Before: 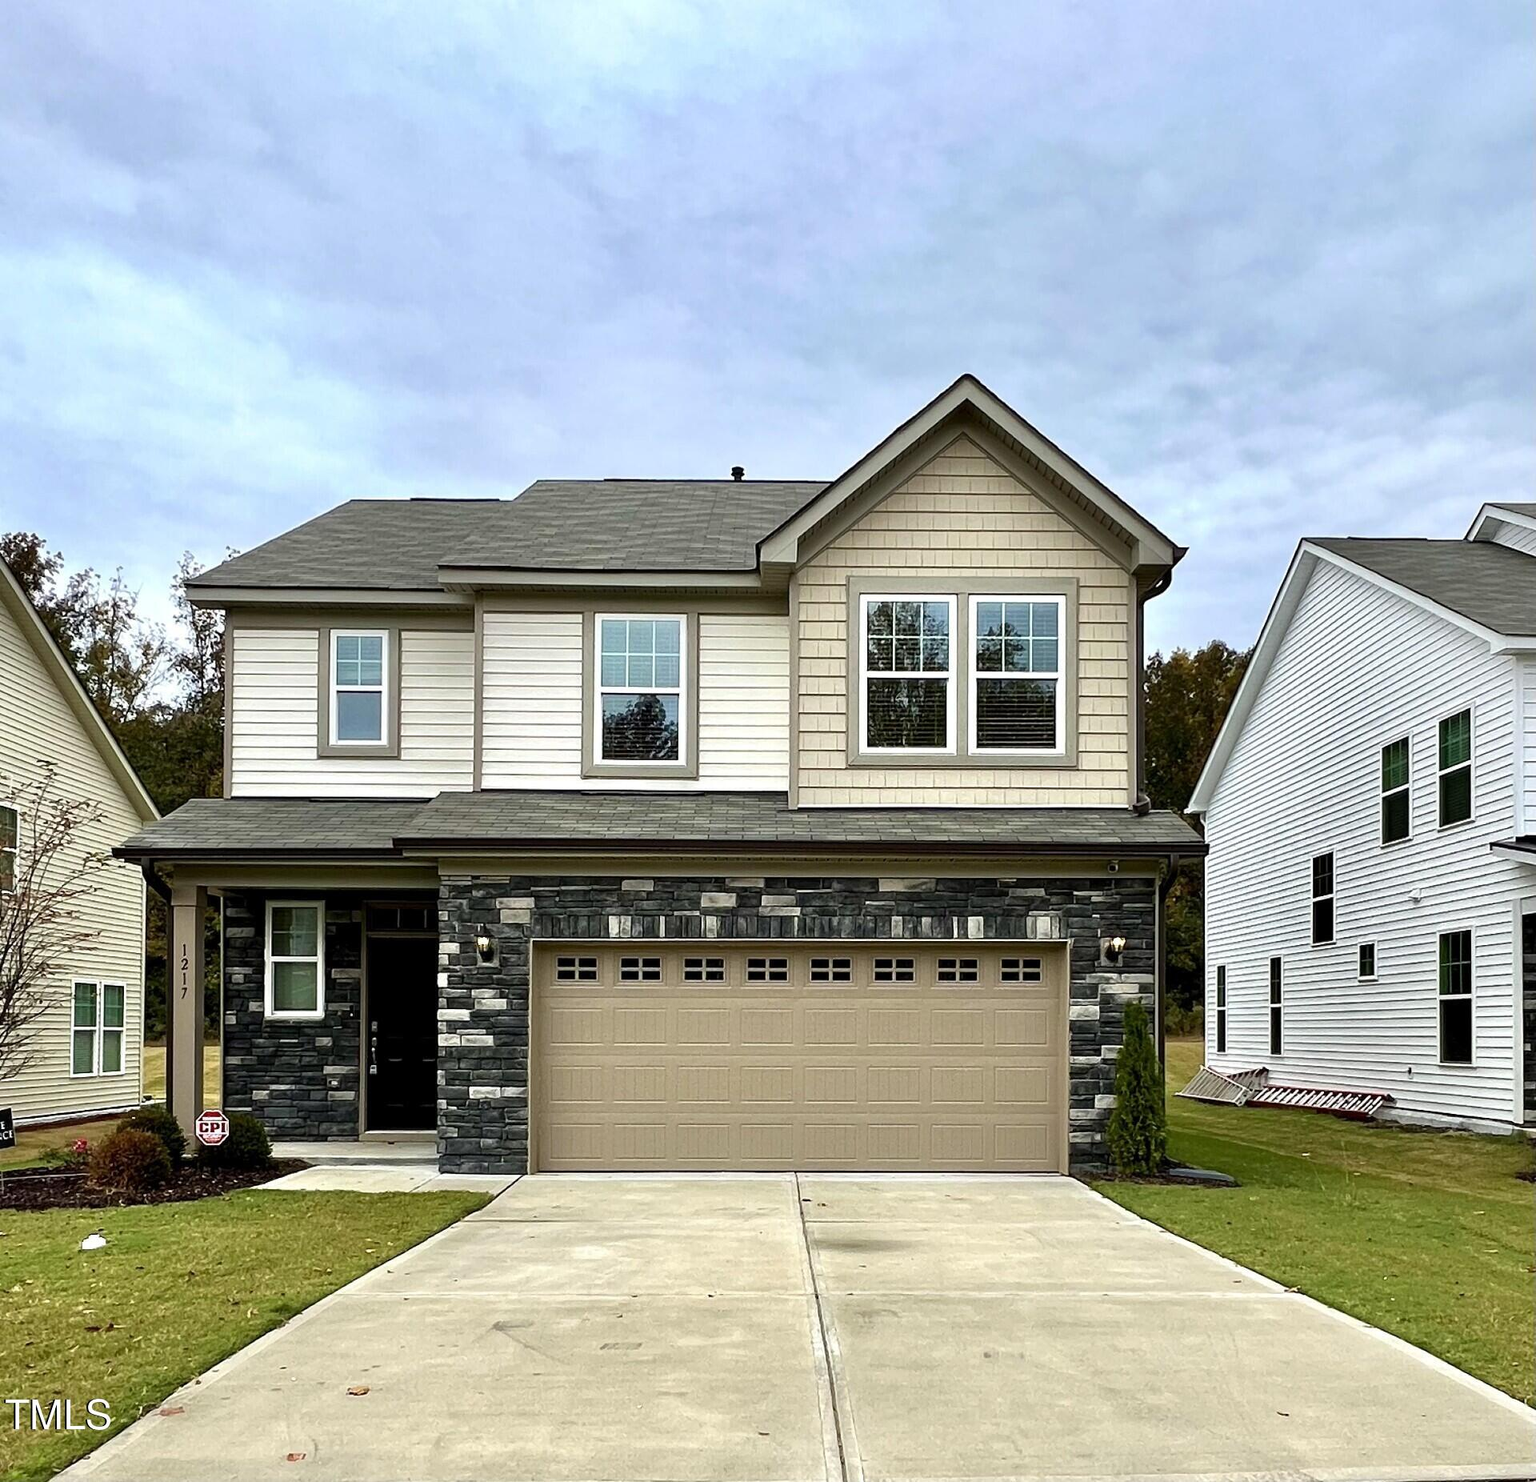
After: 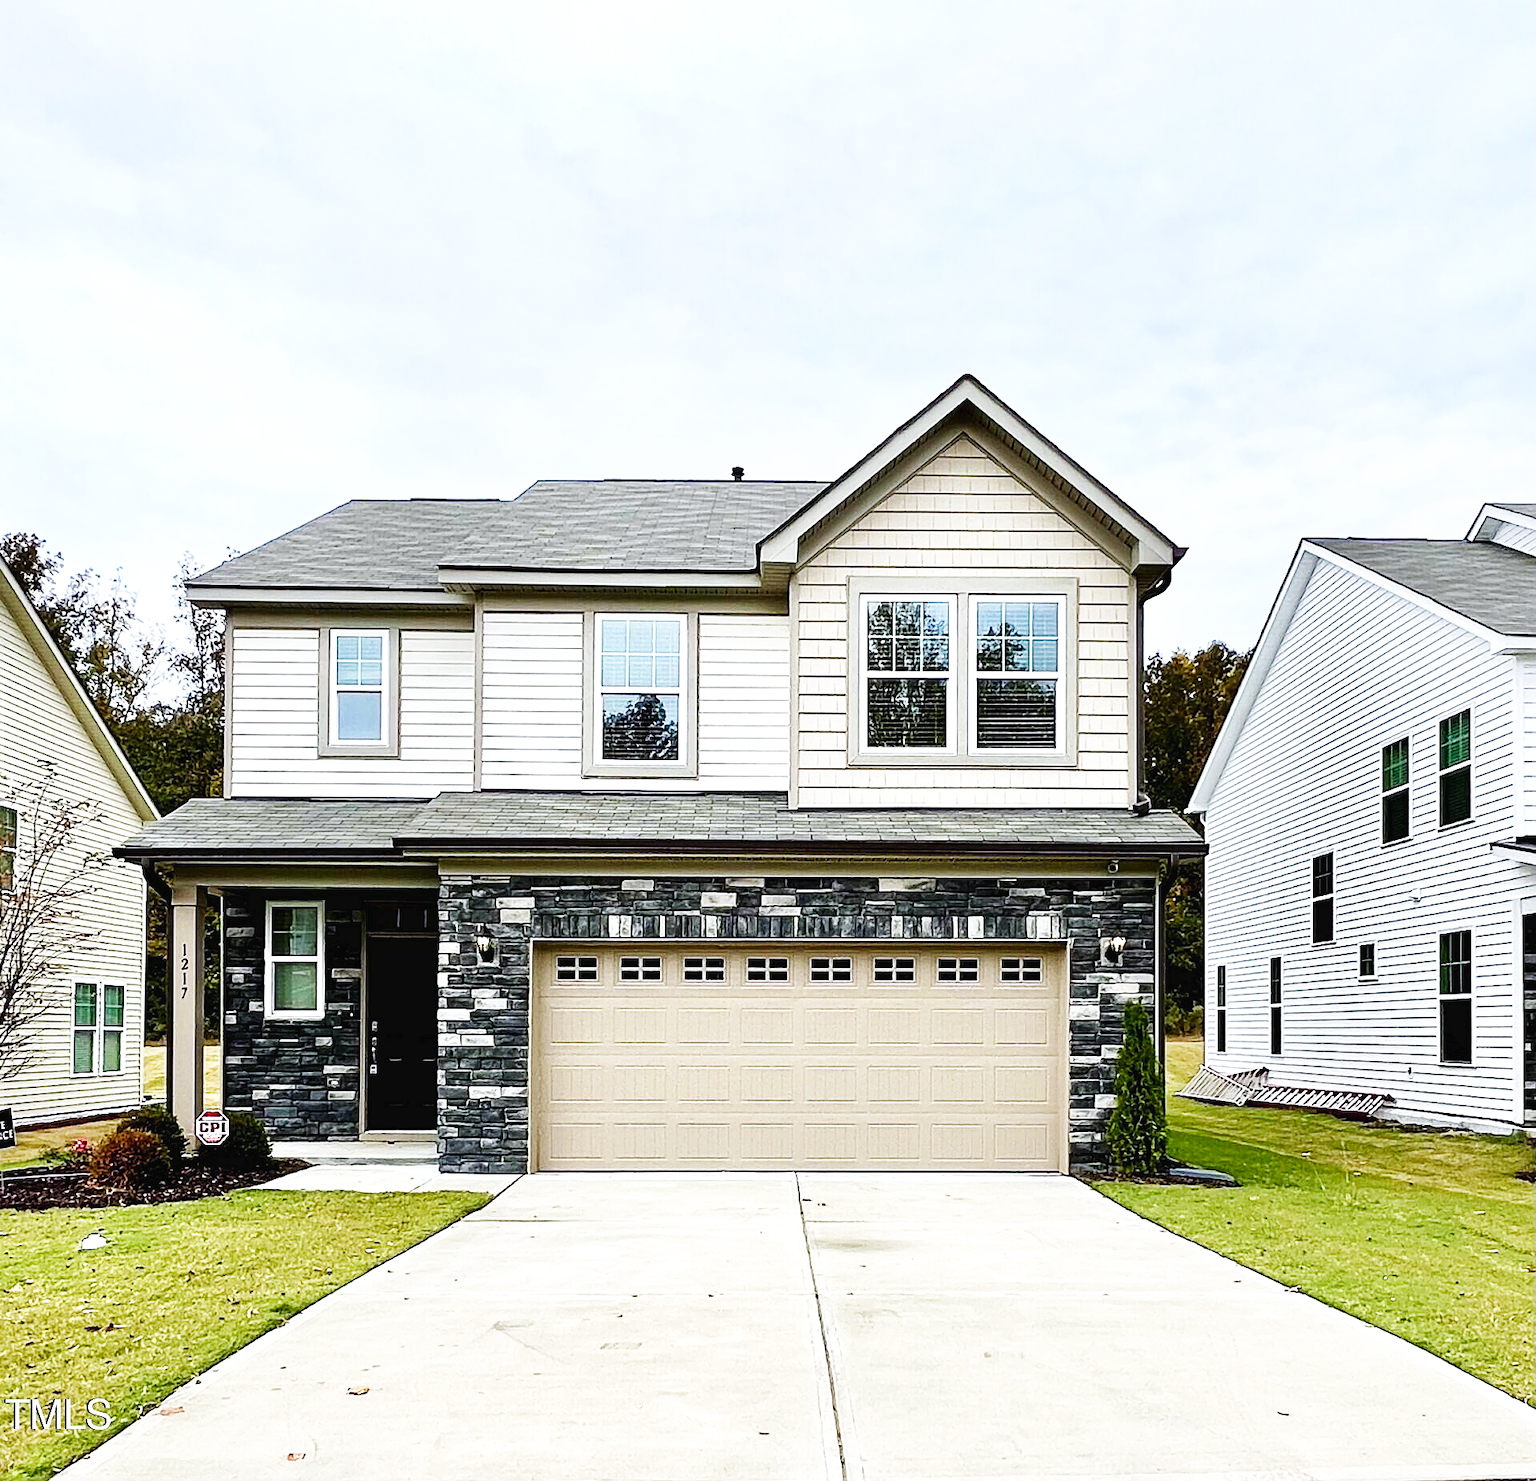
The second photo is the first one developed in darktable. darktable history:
base curve: curves: ch0 [(0, 0.003) (0.001, 0.002) (0.006, 0.004) (0.02, 0.022) (0.048, 0.086) (0.094, 0.234) (0.162, 0.431) (0.258, 0.629) (0.385, 0.8) (0.548, 0.918) (0.751, 0.988) (1, 1)], preserve colors none
sharpen: on, module defaults
color calibration: illuminant as shot in camera, x 0.358, y 0.373, temperature 4628.91 K
